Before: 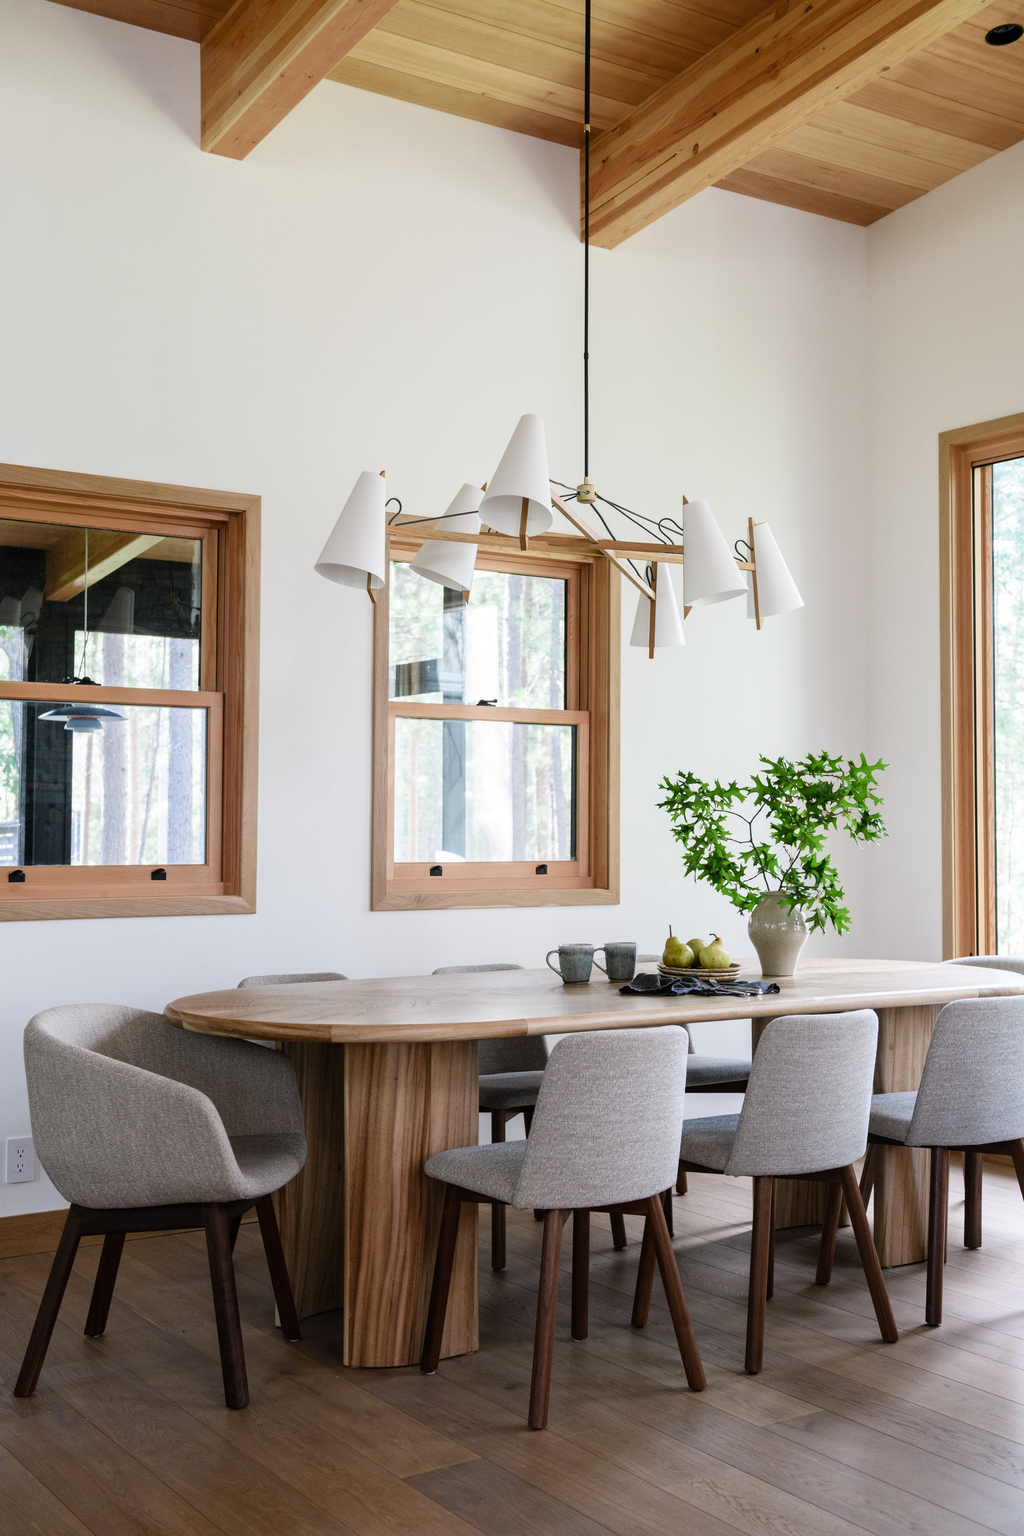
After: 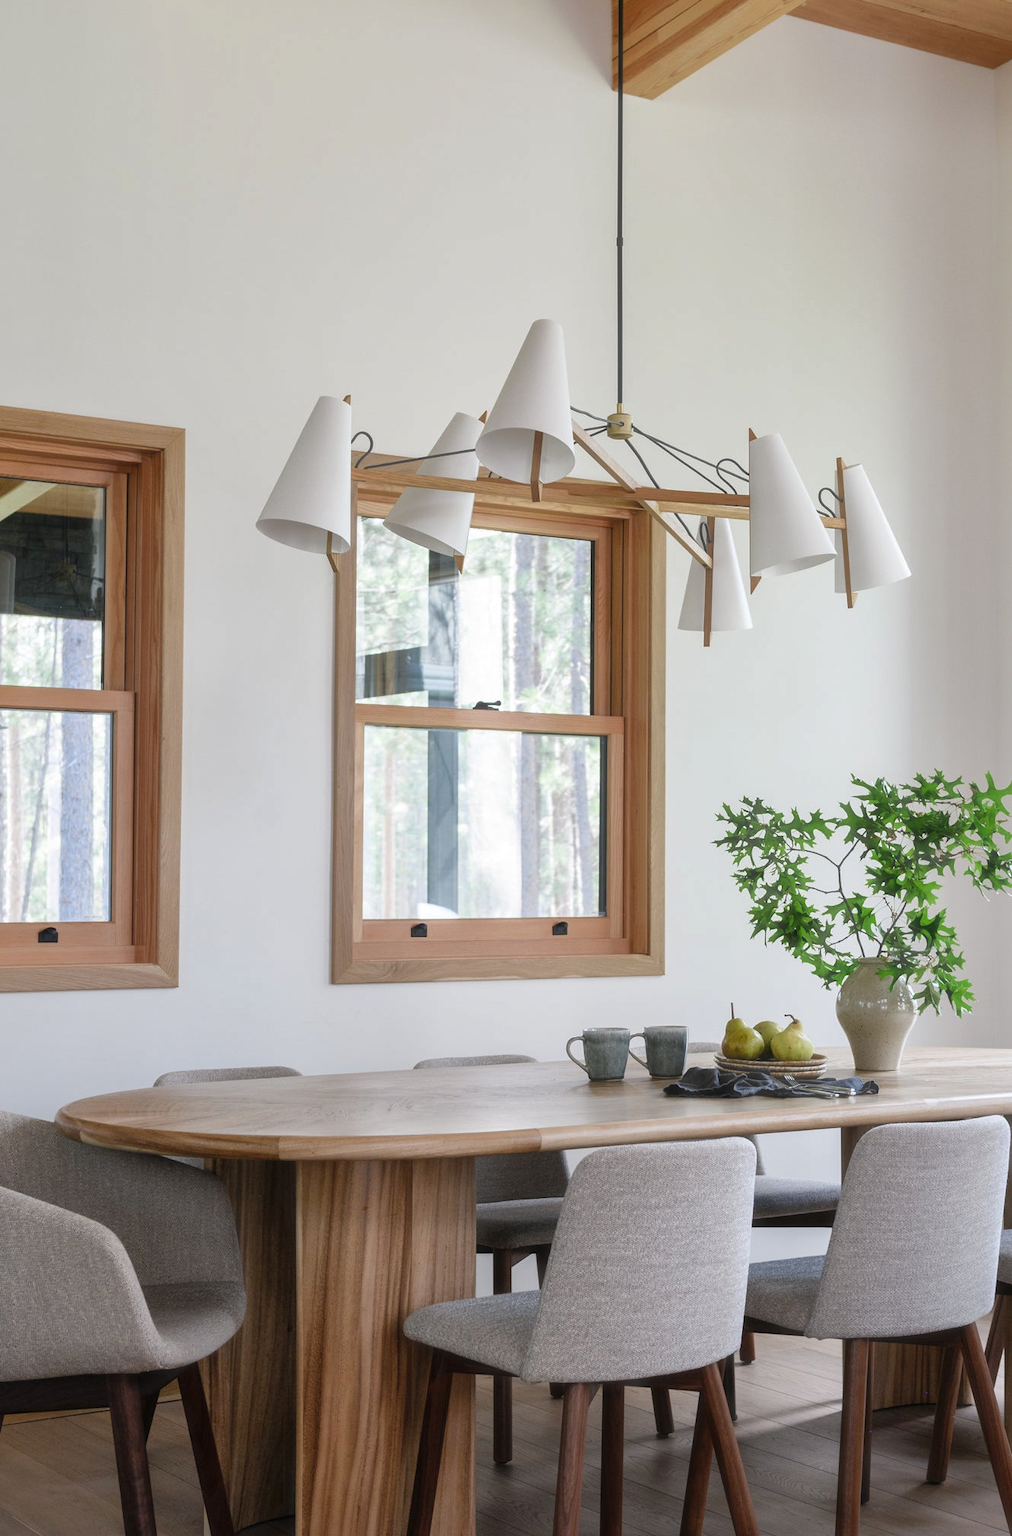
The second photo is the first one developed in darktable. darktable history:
shadows and highlights: on, module defaults
crop and rotate: left 12.005%, top 11.441%, right 13.996%, bottom 13.776%
haze removal: strength -0.097, compatibility mode true, adaptive false
